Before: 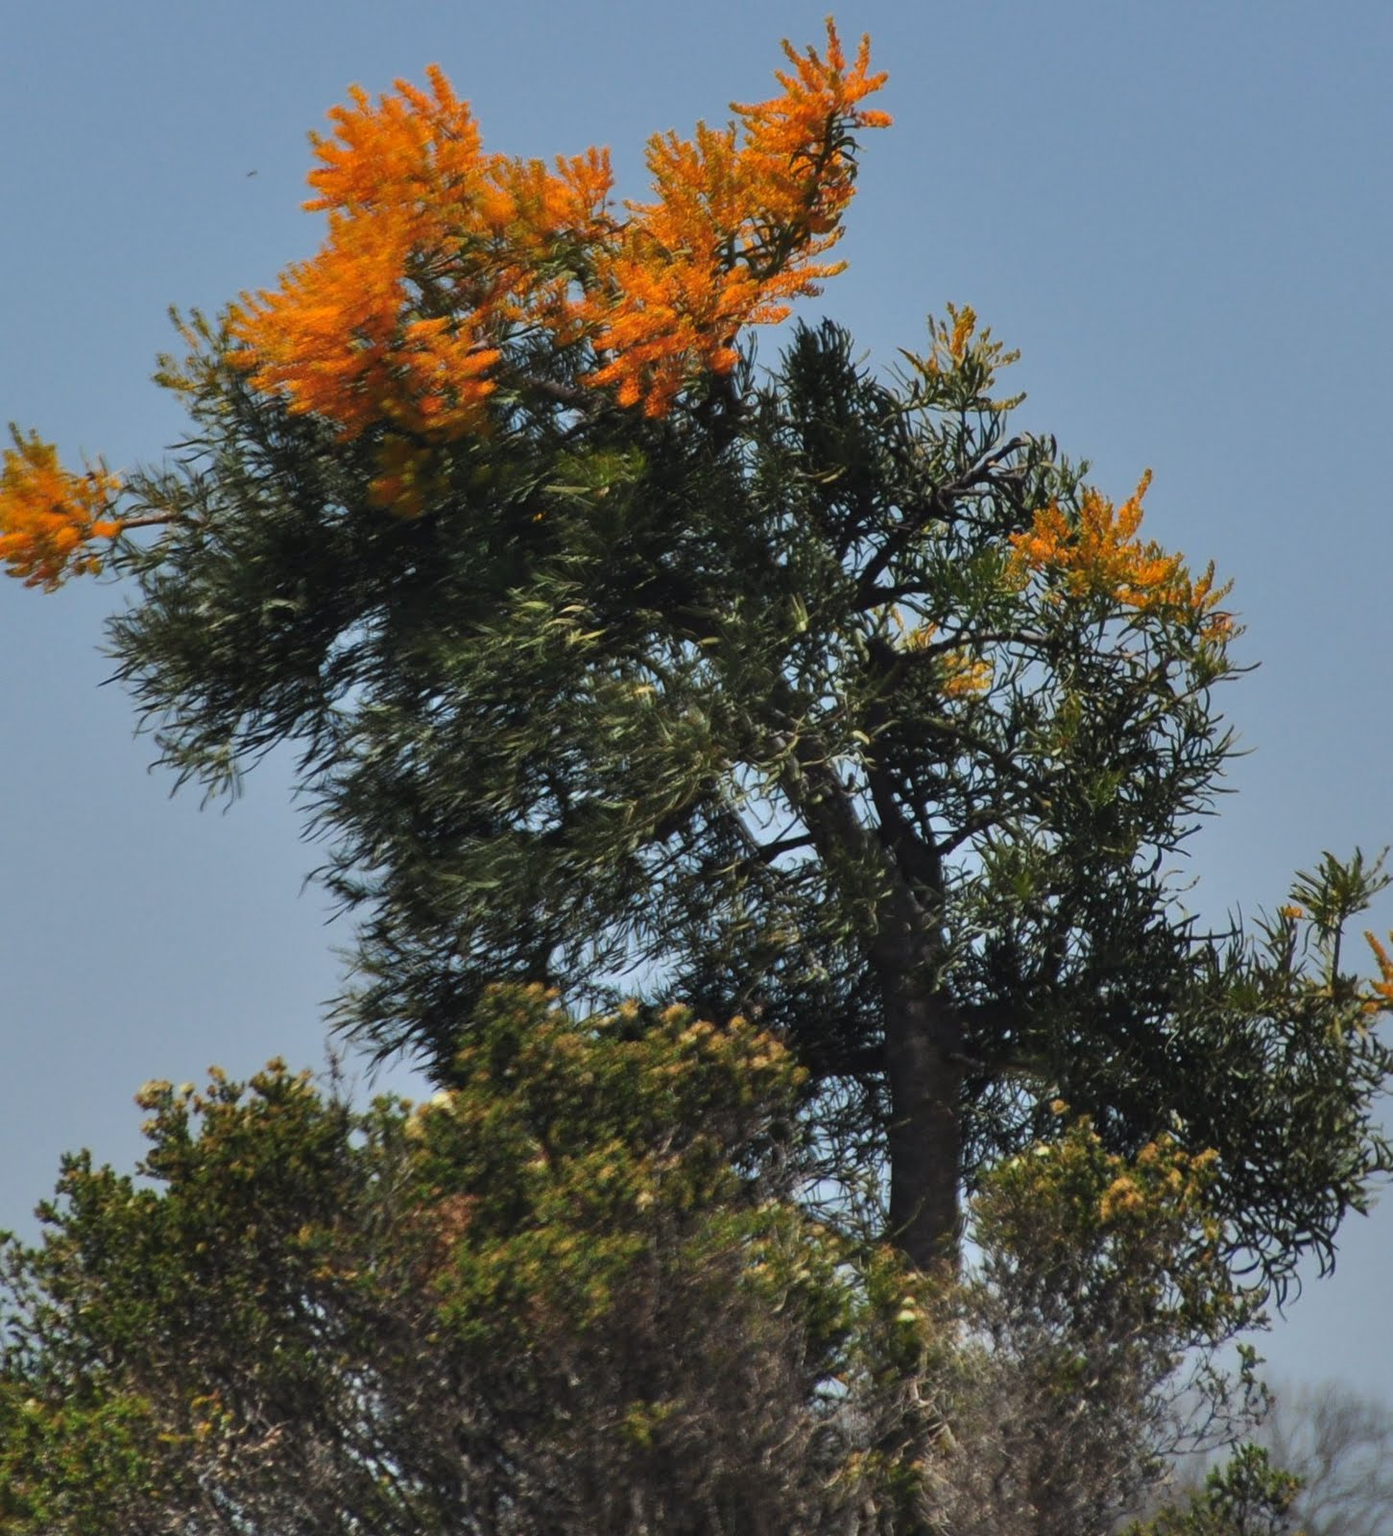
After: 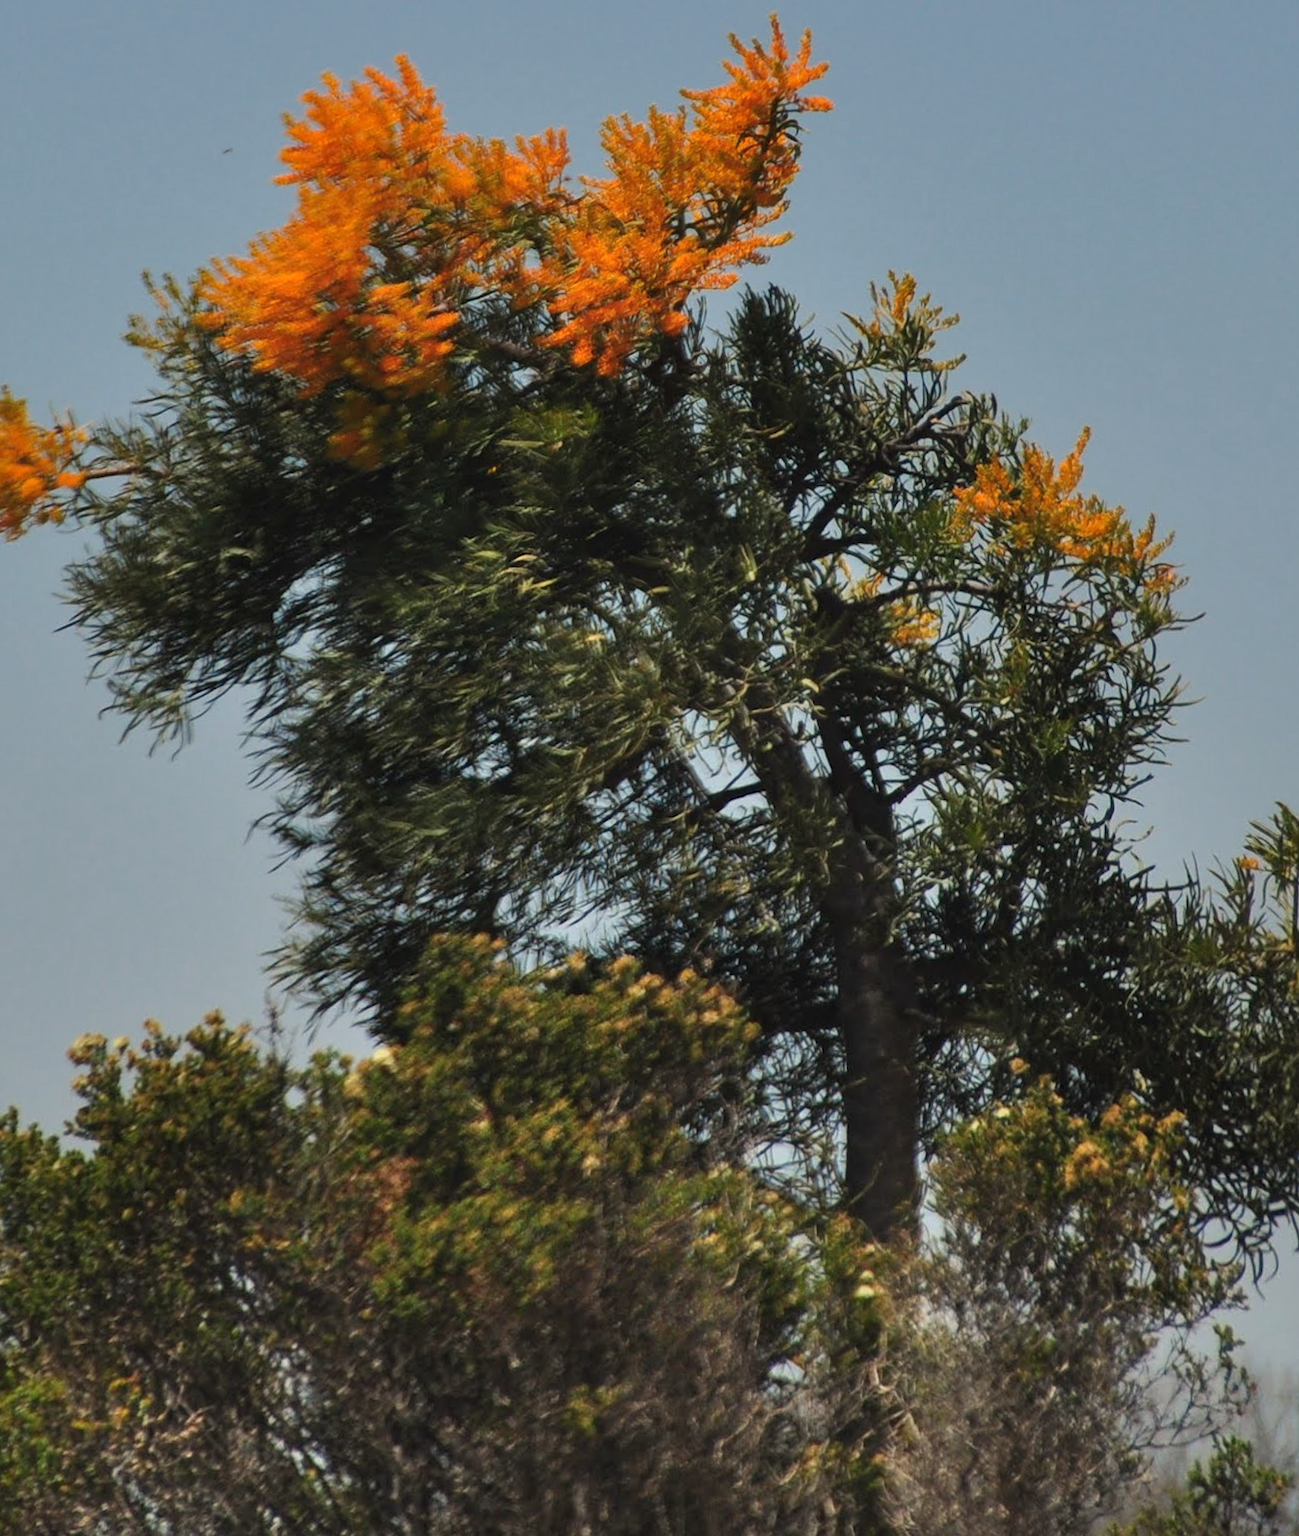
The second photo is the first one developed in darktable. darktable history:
white balance: red 1.045, blue 0.932
rotate and perspective: rotation 0.215°, lens shift (vertical) -0.139, crop left 0.069, crop right 0.939, crop top 0.002, crop bottom 0.996
